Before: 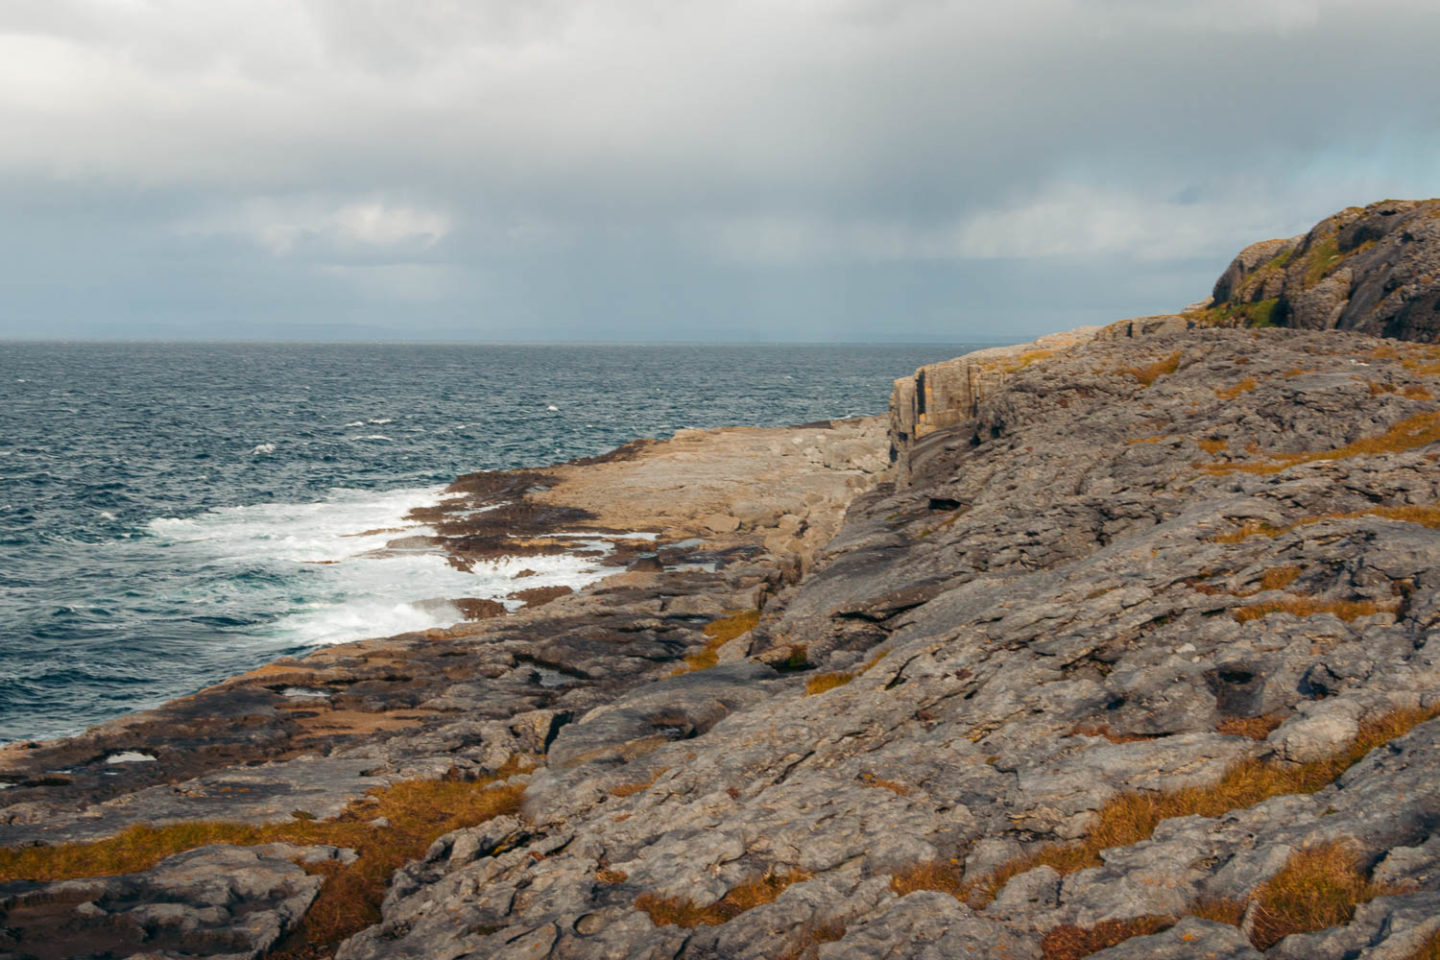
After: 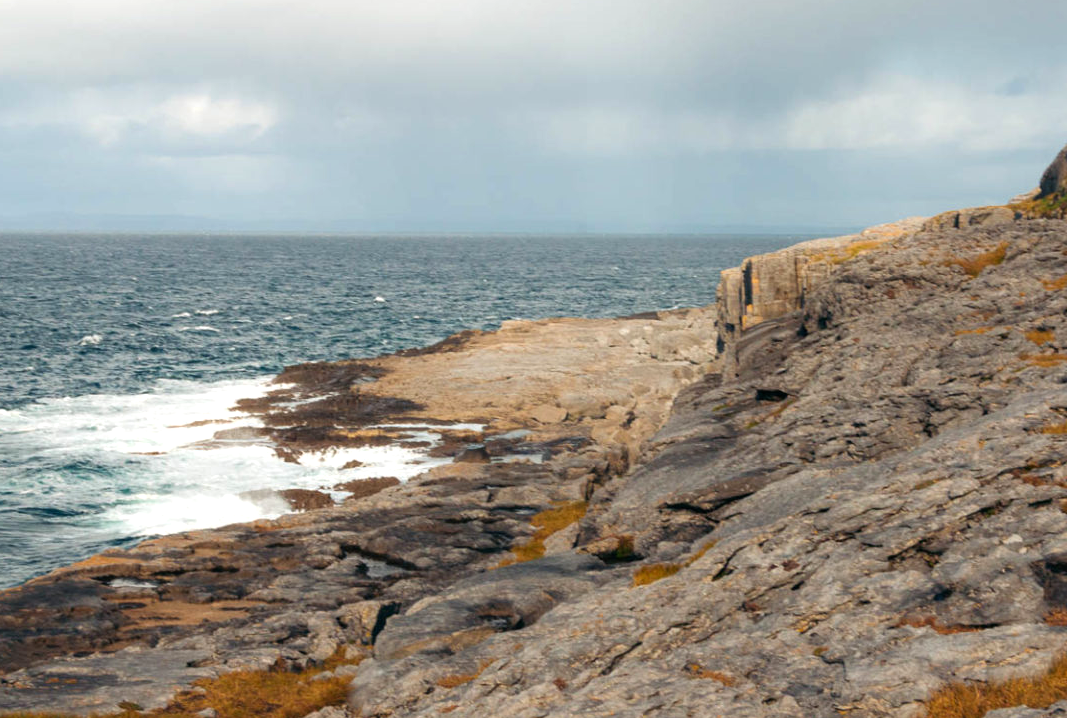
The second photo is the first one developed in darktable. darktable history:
tone equalizer: -8 EV -0.445 EV, -7 EV -0.416 EV, -6 EV -0.34 EV, -5 EV -0.254 EV, -3 EV 0.19 EV, -2 EV 0.319 EV, -1 EV 0.372 EV, +0 EV 0.428 EV
crop and rotate: left 12.049%, top 11.403%, right 13.788%, bottom 13.781%
